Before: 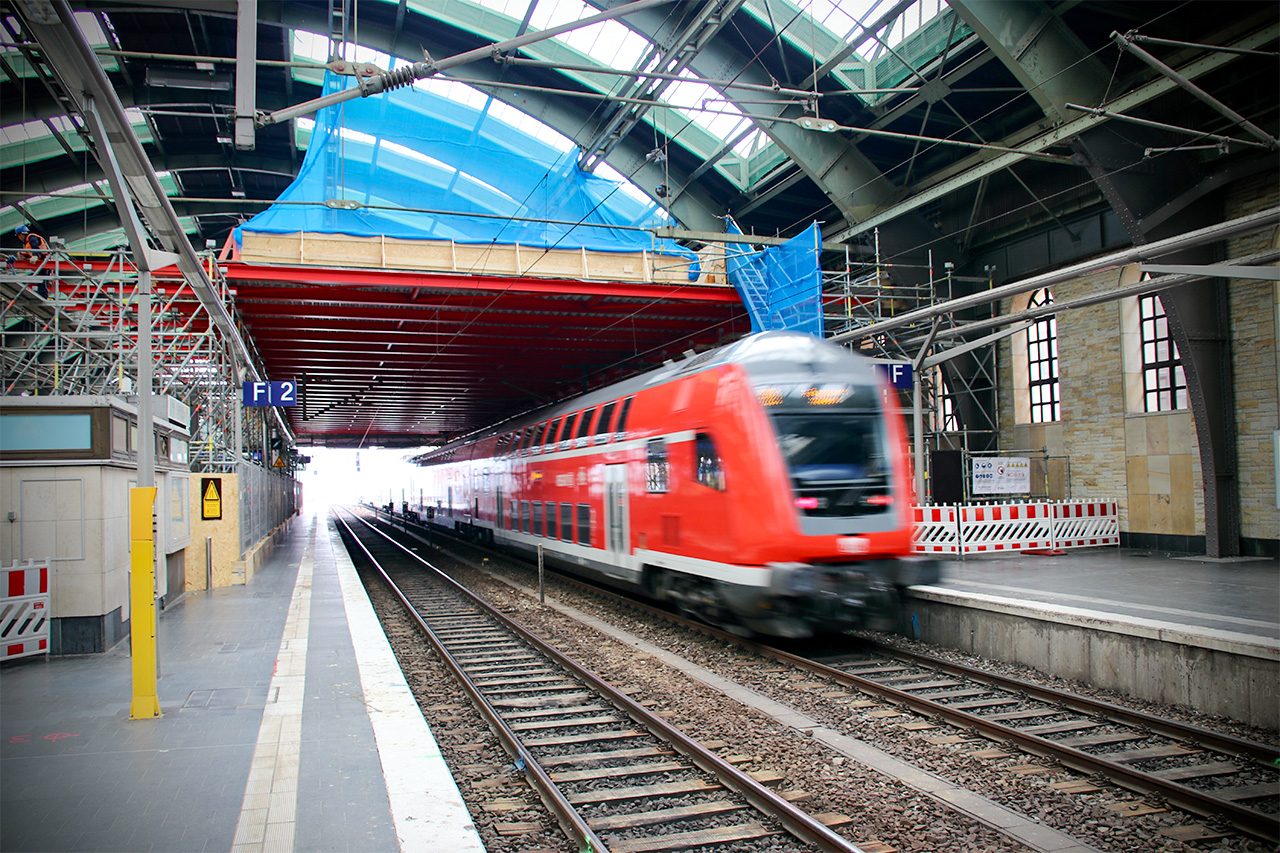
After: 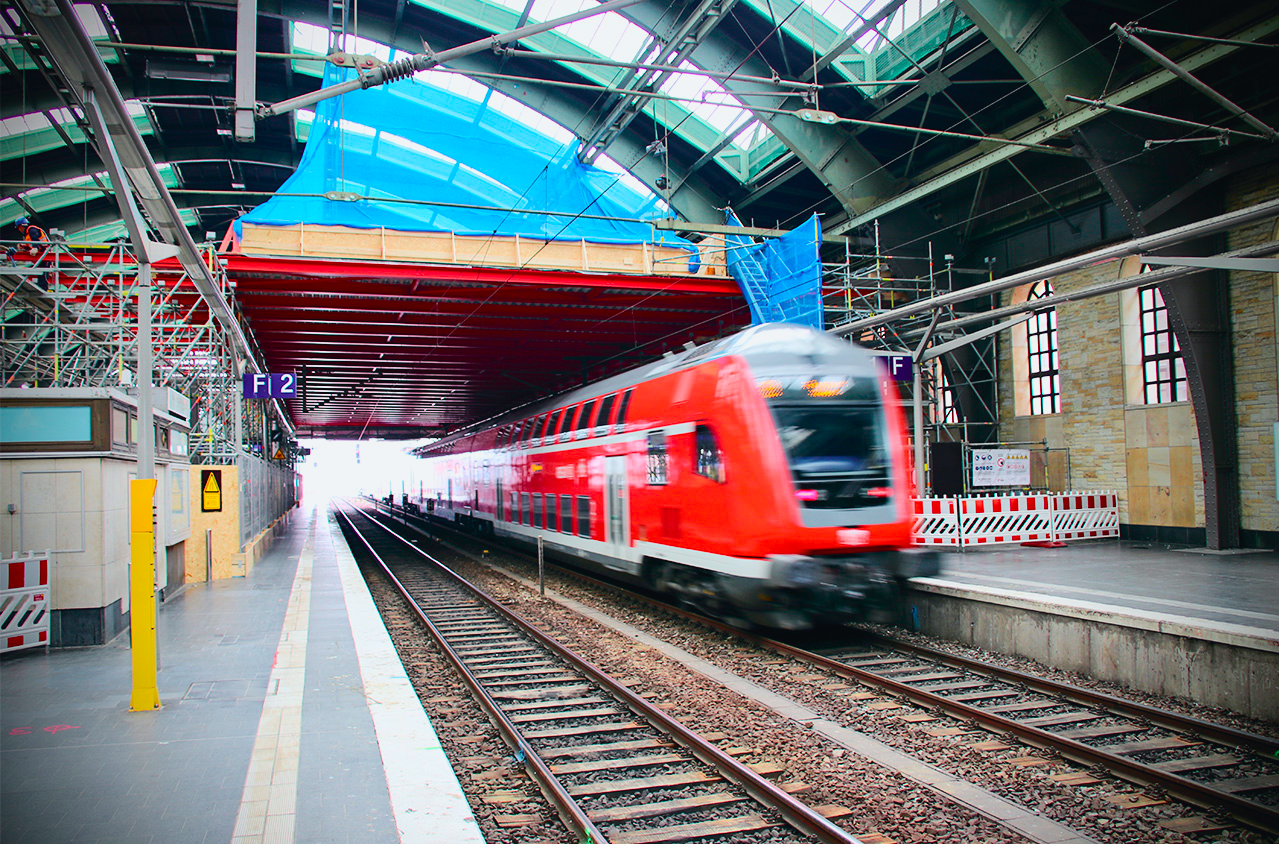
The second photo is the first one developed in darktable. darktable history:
tone curve: curves: ch0 [(0, 0.025) (0.15, 0.143) (0.452, 0.486) (0.751, 0.788) (1, 0.961)]; ch1 [(0, 0) (0.43, 0.408) (0.476, 0.469) (0.497, 0.494) (0.546, 0.571) (0.566, 0.607) (0.62, 0.657) (1, 1)]; ch2 [(0, 0) (0.386, 0.397) (0.505, 0.498) (0.547, 0.546) (0.579, 0.58) (1, 1)], color space Lab, independent channels, preserve colors none
crop: top 1.049%, right 0.001%
color balance rgb: perceptual saturation grading › global saturation 20%, global vibrance 20%
